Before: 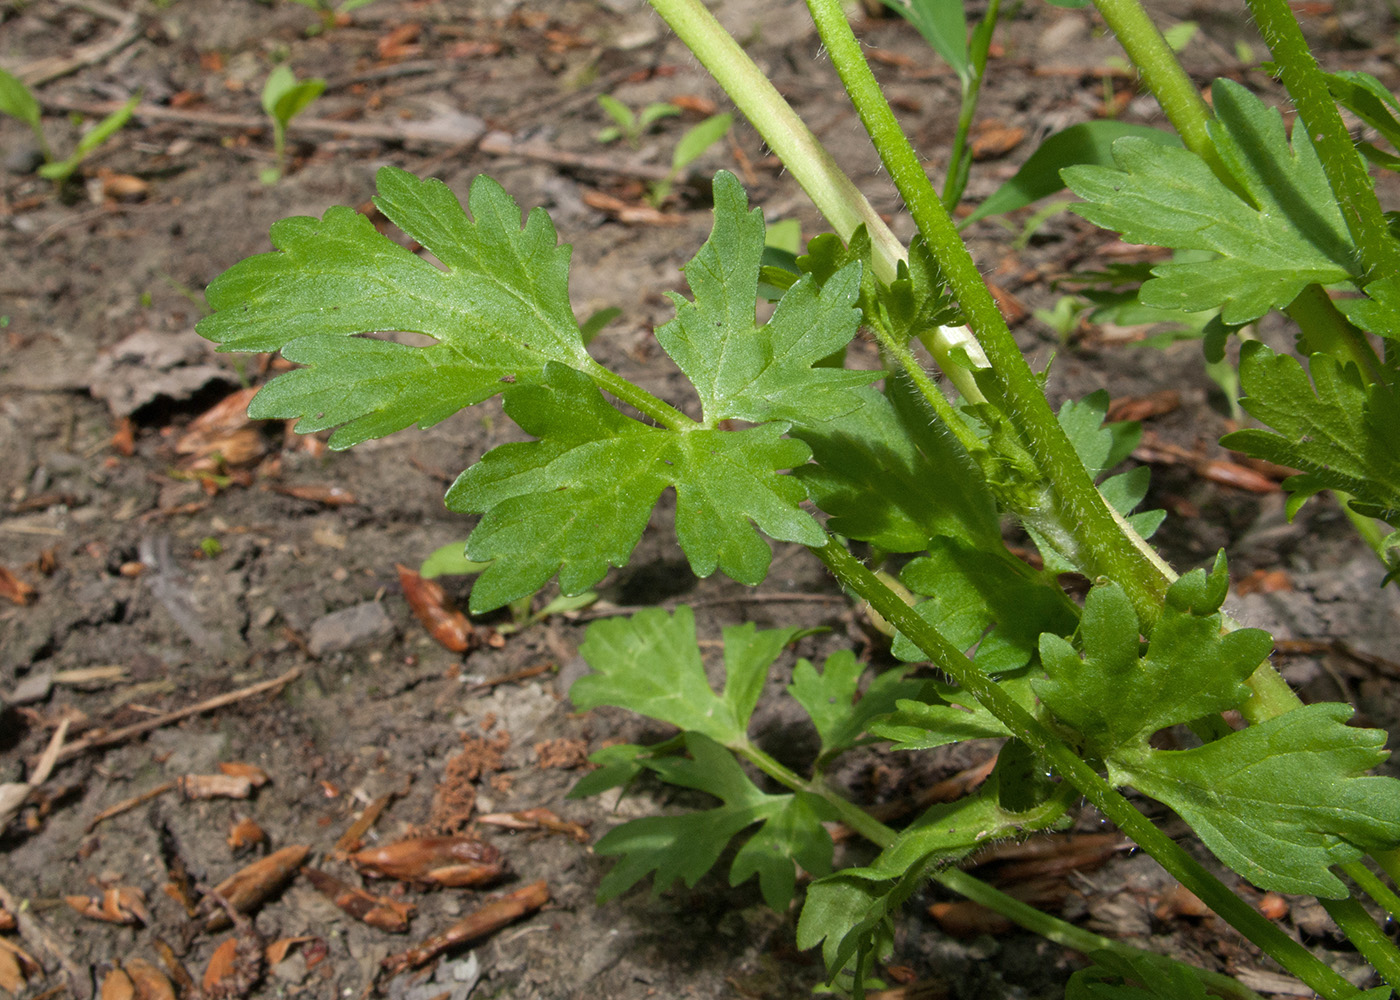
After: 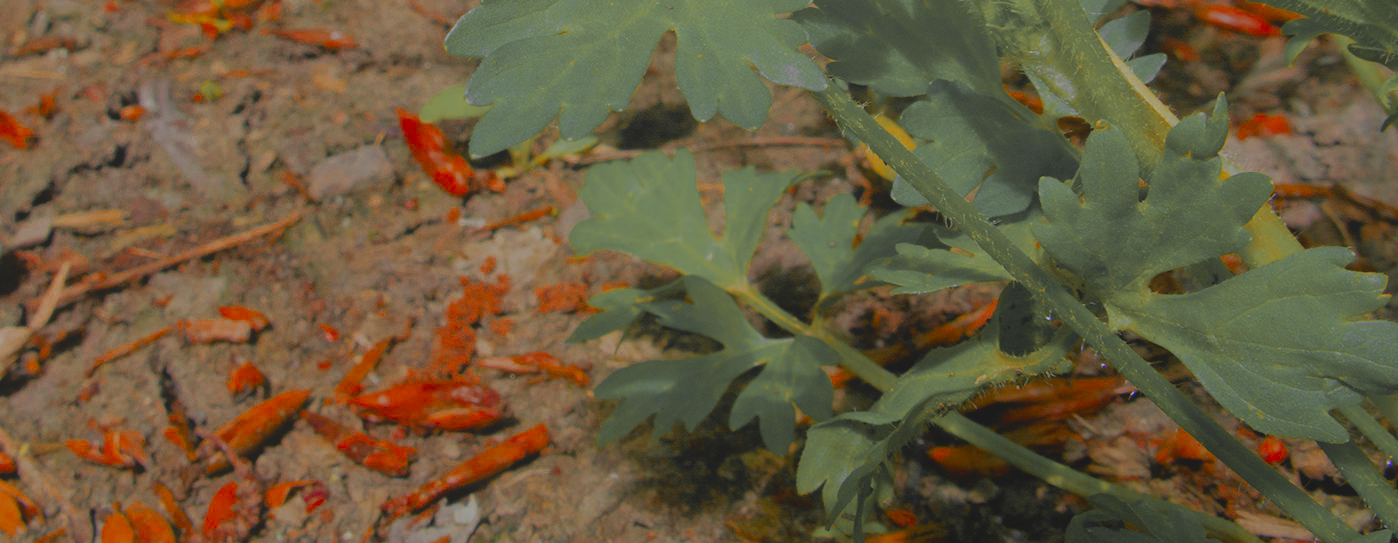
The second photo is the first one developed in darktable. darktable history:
local contrast: detail 69%
filmic rgb: black relative exposure -7.15 EV, white relative exposure 5.38 EV, threshold 2.99 EV, hardness 3.03, enable highlight reconstruction true
color balance rgb: linear chroma grading › global chroma 18.337%, perceptual saturation grading › global saturation 30.483%, contrast -20.287%
crop and rotate: top 45.667%, right 0.084%
exposure: exposure 0.299 EV, compensate exposure bias true, compensate highlight preservation false
color zones: curves: ch0 [(0, 0.363) (0.128, 0.373) (0.25, 0.5) (0.402, 0.407) (0.521, 0.525) (0.63, 0.559) (0.729, 0.662) (0.867, 0.471)]; ch1 [(0, 0.515) (0.136, 0.618) (0.25, 0.5) (0.378, 0) (0.516, 0) (0.622, 0.593) (0.737, 0.819) (0.87, 0.593)]; ch2 [(0, 0.529) (0.128, 0.471) (0.282, 0.451) (0.386, 0.662) (0.516, 0.525) (0.633, 0.554) (0.75, 0.62) (0.875, 0.441)]
